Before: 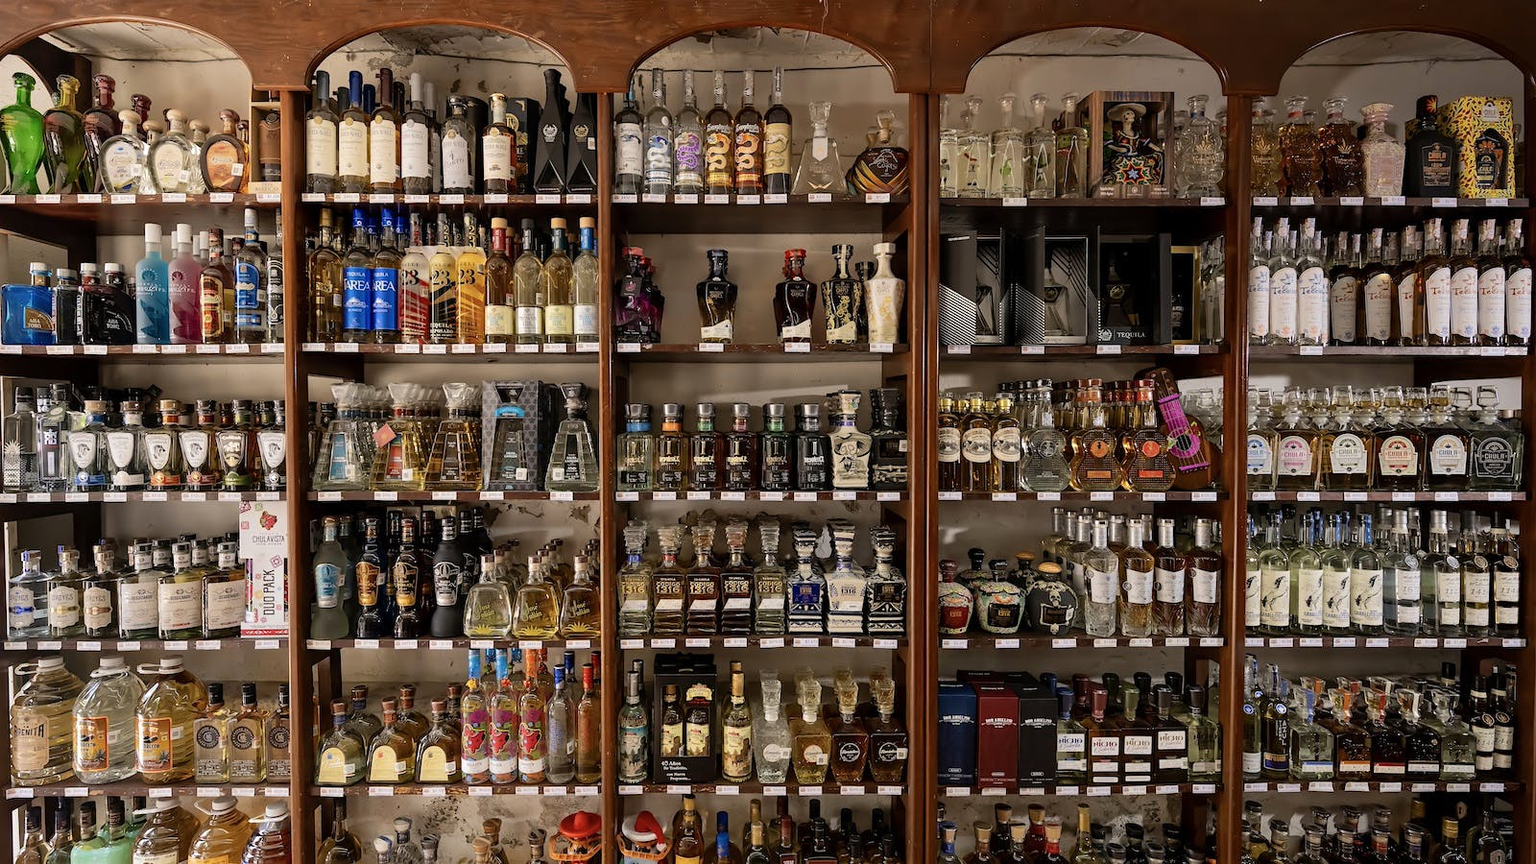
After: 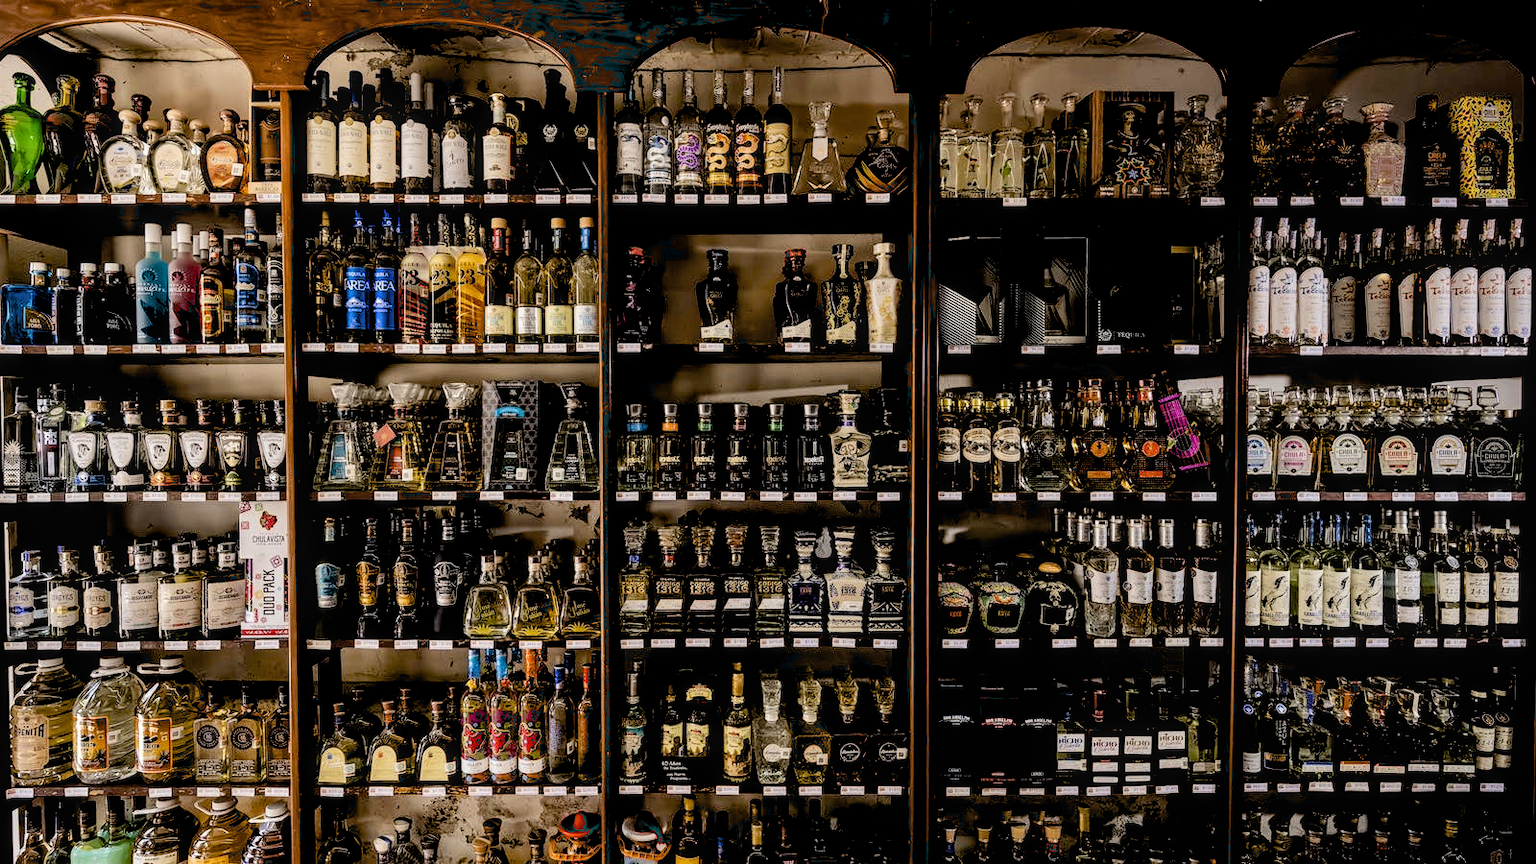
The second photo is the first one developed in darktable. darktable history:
exposure: black level correction 0.058, compensate exposure bias true, compensate highlight preservation false
local contrast: on, module defaults
filmic rgb: black relative exposure -6.23 EV, white relative exposure 2.79 EV, target black luminance 0%, hardness 4.6, latitude 67.95%, contrast 1.279, shadows ↔ highlights balance -3.41%
